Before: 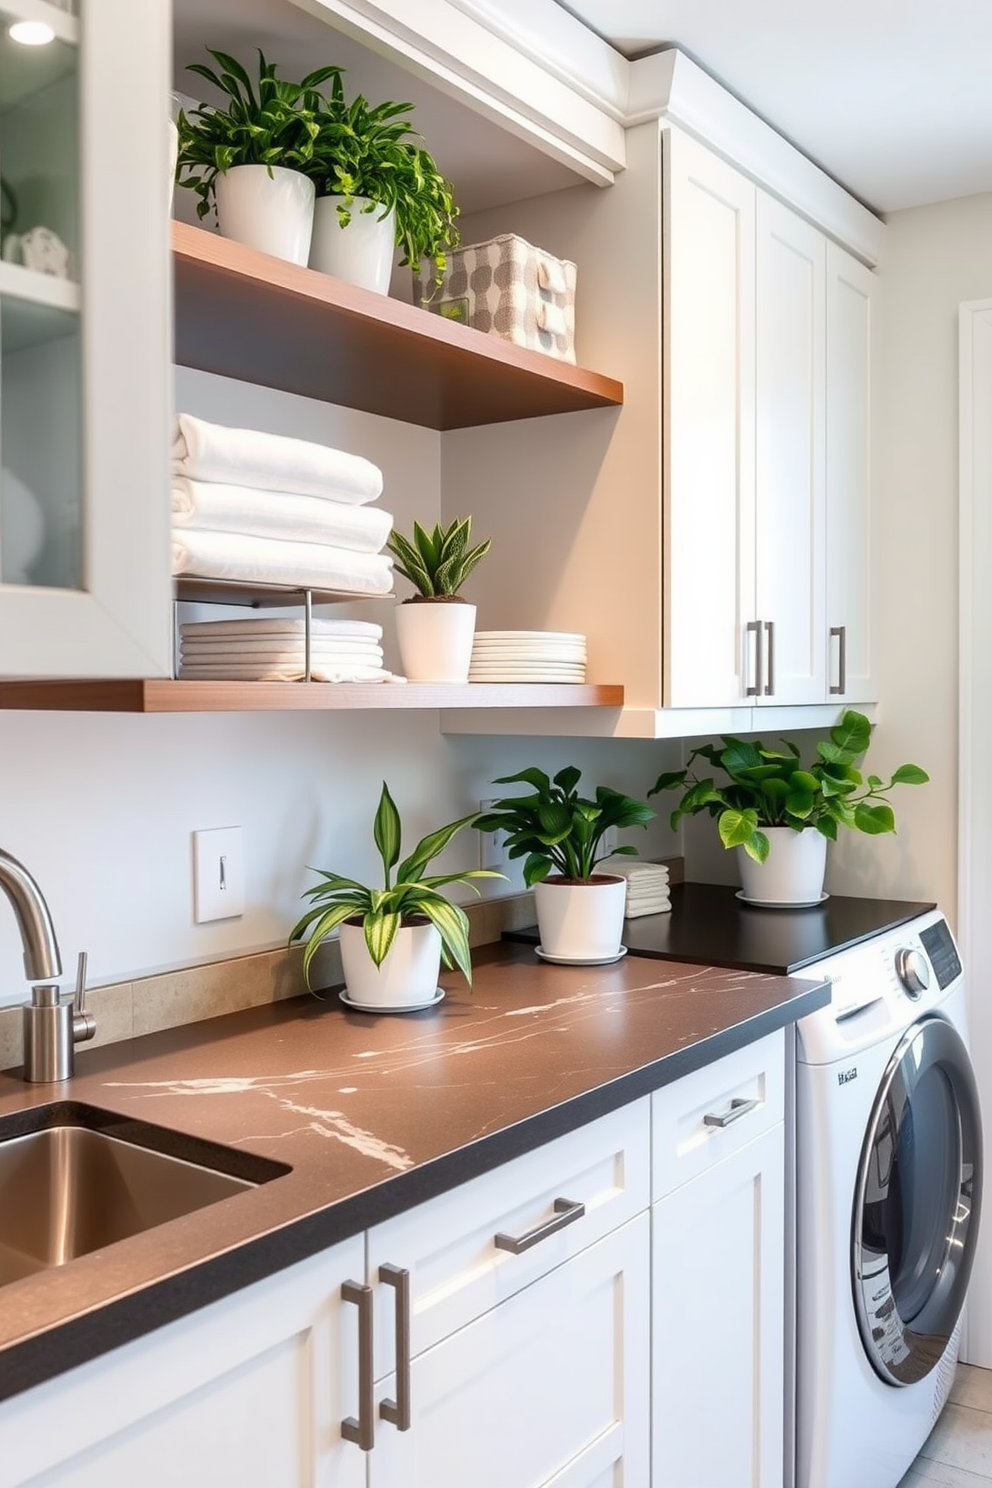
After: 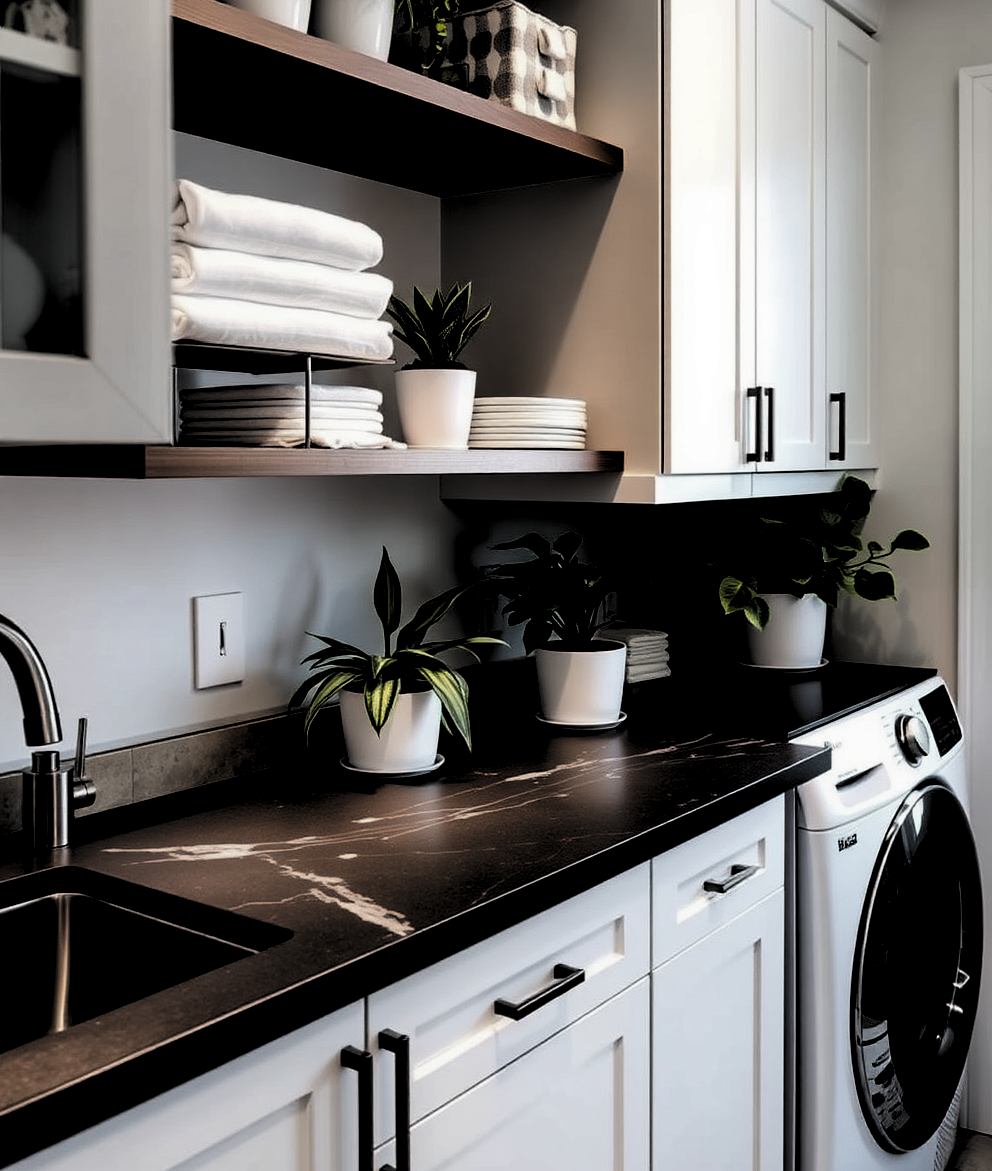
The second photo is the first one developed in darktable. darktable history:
crop and rotate: top 15.774%, bottom 5.506%
levels: levels [0.514, 0.759, 1]
